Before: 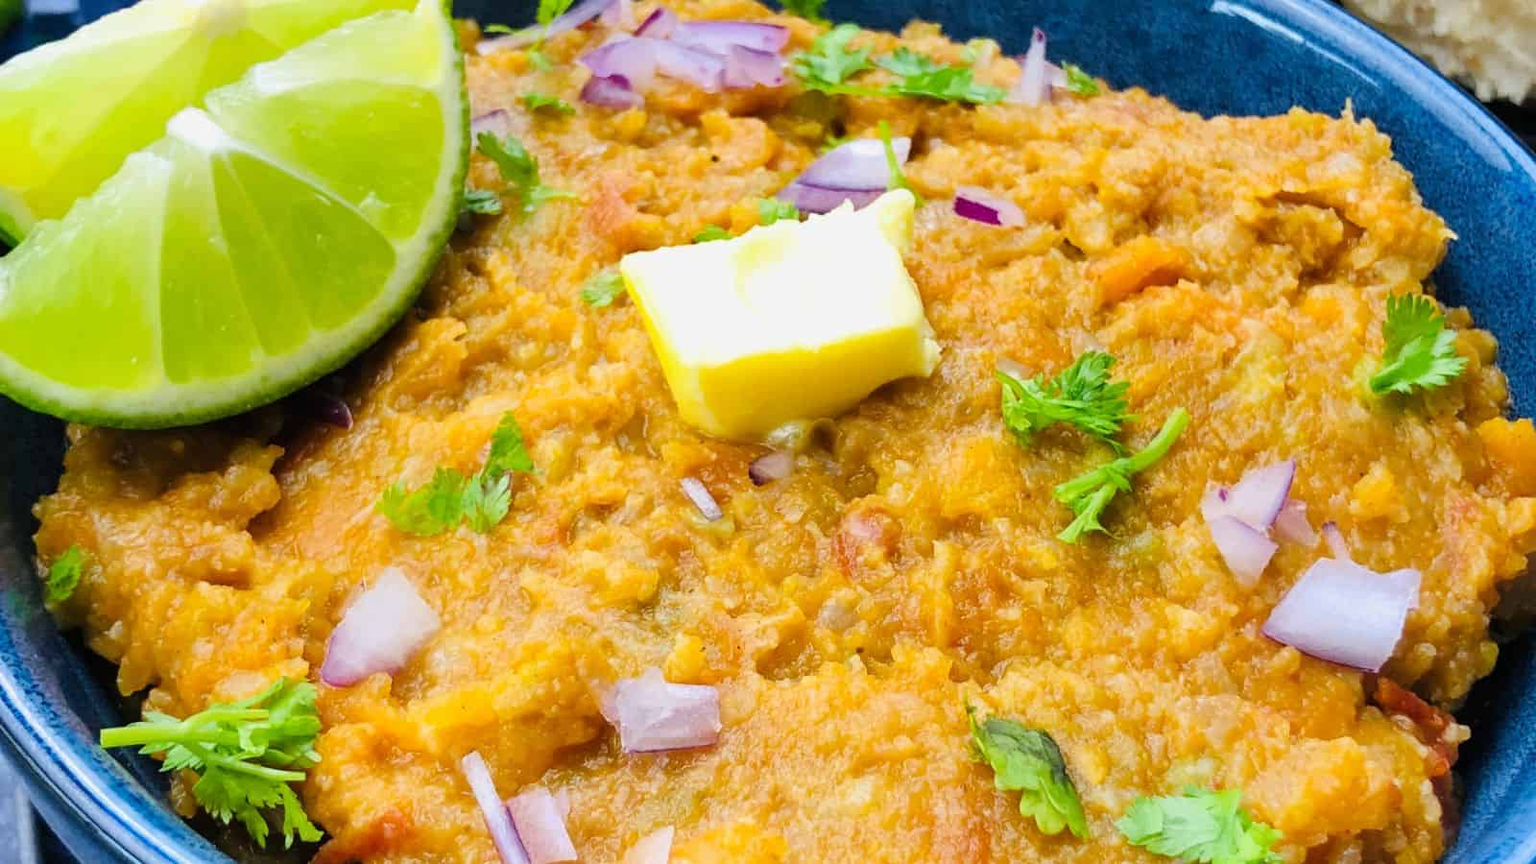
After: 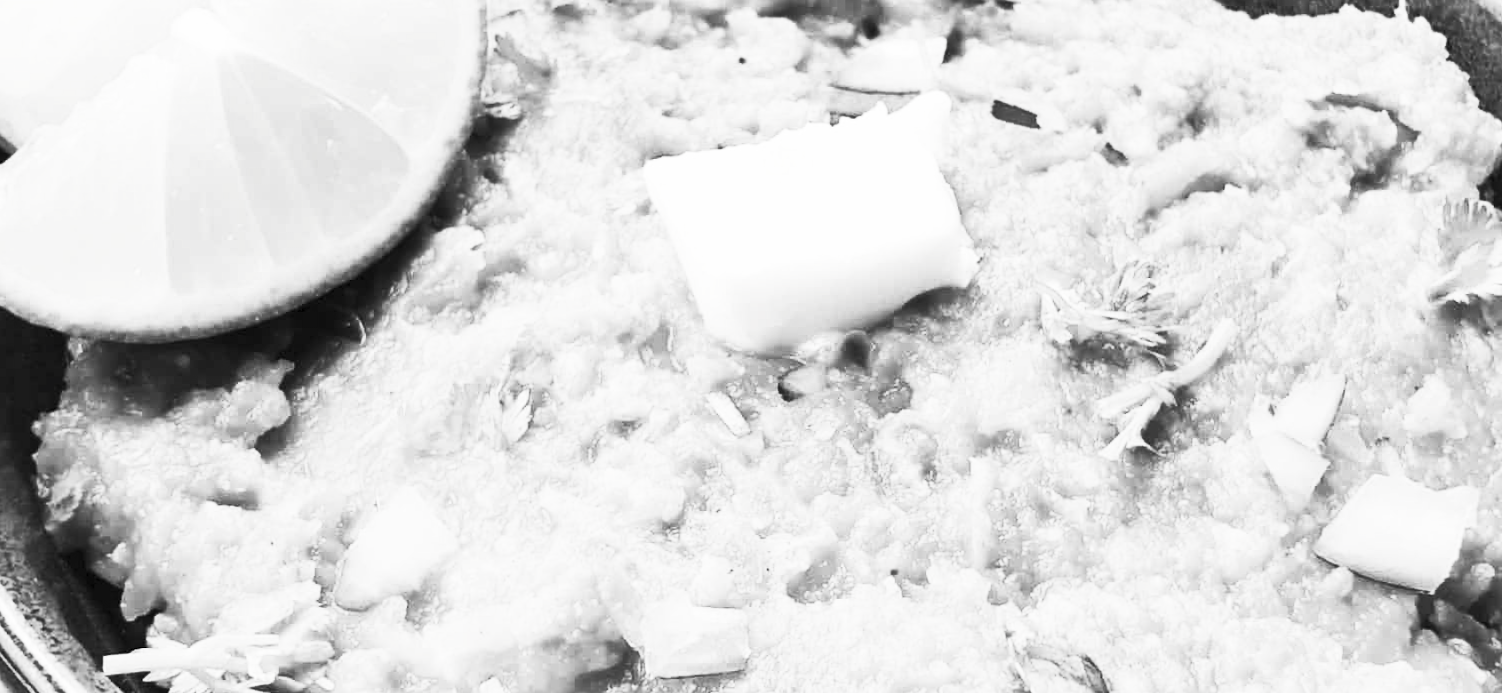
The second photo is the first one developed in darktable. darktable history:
contrast brightness saturation: contrast 0.516, brightness 0.464, saturation -0.999
crop and rotate: angle 0.11°, top 11.617%, right 5.742%, bottom 11.078%
tone curve: curves: ch0 [(0, 0) (0.003, 0.003) (0.011, 0.011) (0.025, 0.025) (0.044, 0.044) (0.069, 0.068) (0.1, 0.098) (0.136, 0.134) (0.177, 0.175) (0.224, 0.221) (0.277, 0.273) (0.335, 0.33) (0.399, 0.393) (0.468, 0.461) (0.543, 0.546) (0.623, 0.625) (0.709, 0.711) (0.801, 0.802) (0.898, 0.898) (1, 1)], preserve colors none
